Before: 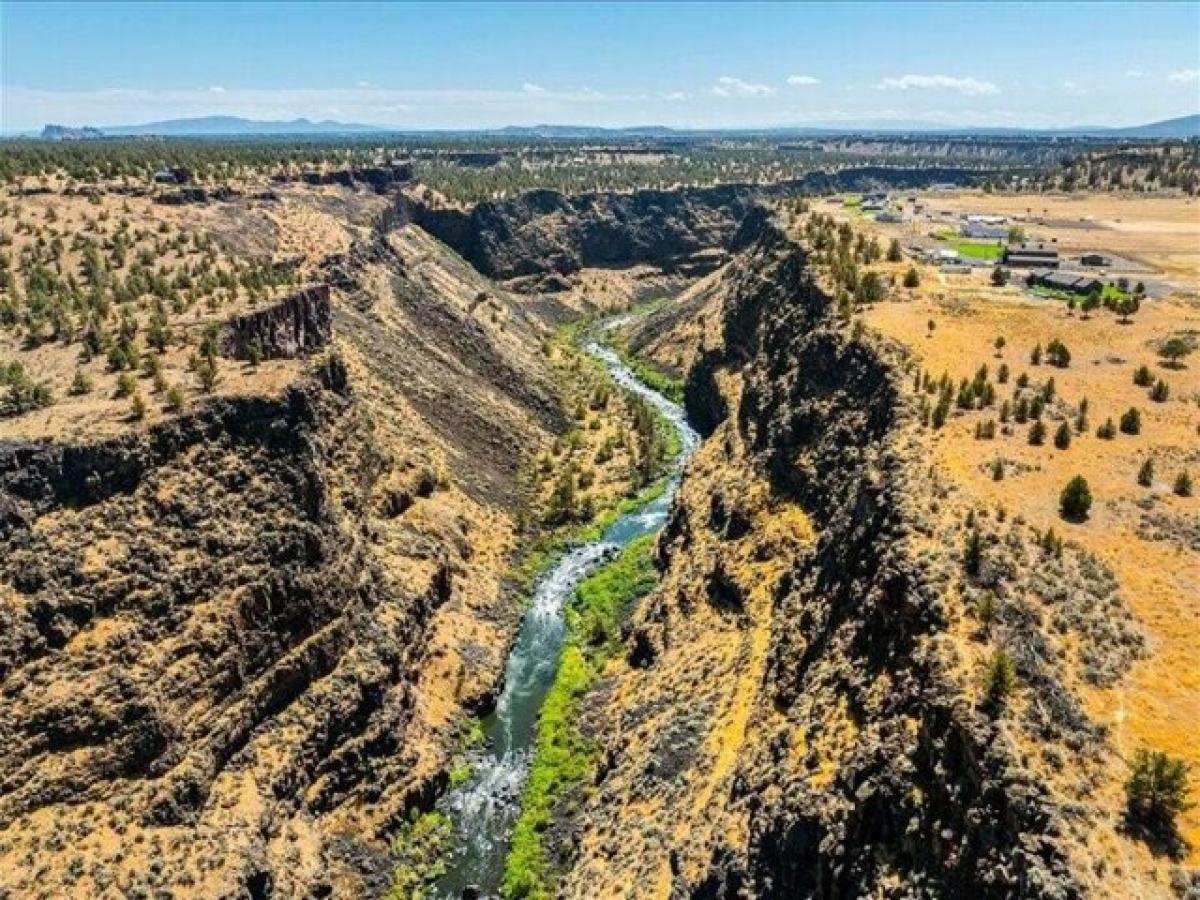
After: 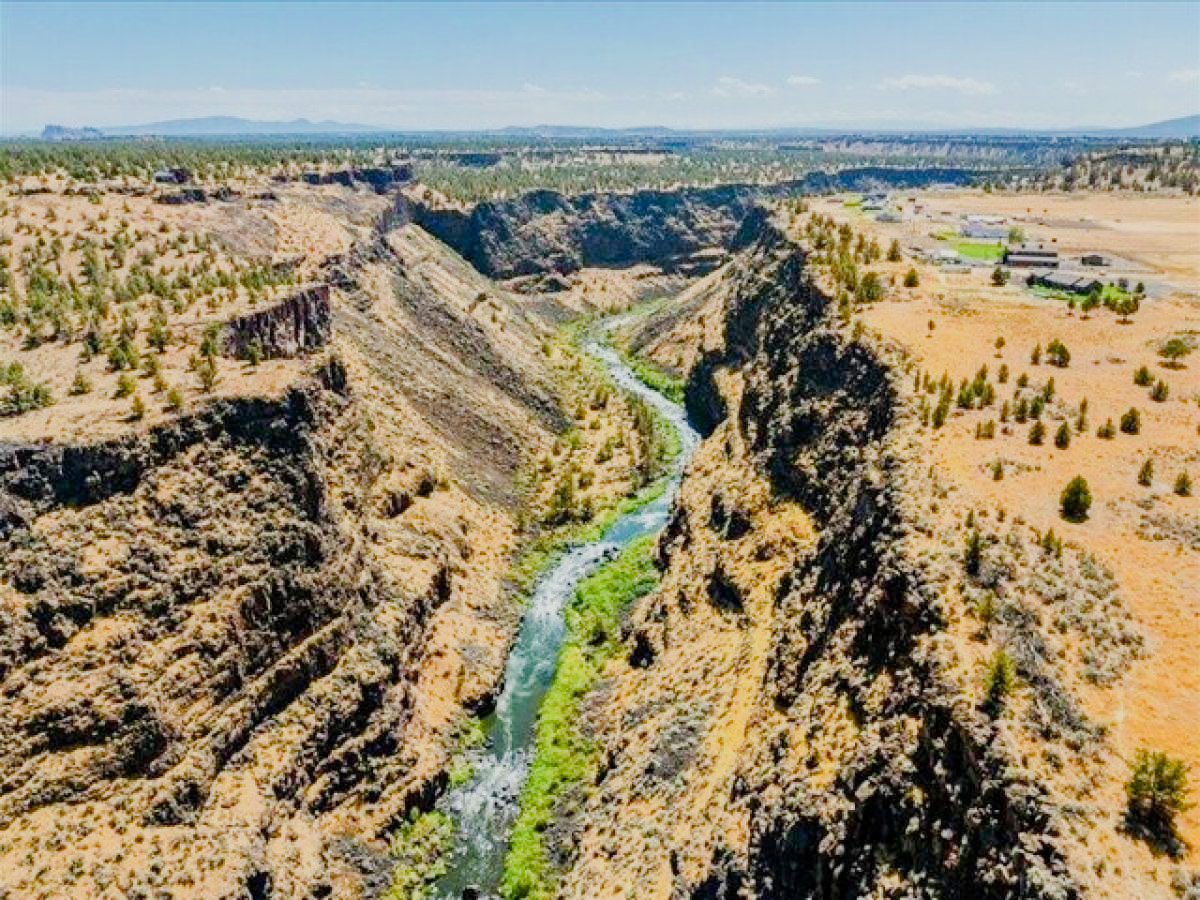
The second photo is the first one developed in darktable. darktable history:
filmic rgb: black relative exposure -6.79 EV, white relative exposure 5.87 EV, hardness 2.68, iterations of high-quality reconstruction 0
contrast brightness saturation: contrast 0.073
color balance rgb: perceptual saturation grading › global saturation 20%, perceptual saturation grading › highlights -48.924%, perceptual saturation grading › shadows 25.38%, perceptual brilliance grading › global brilliance 30.098%, contrast -20.509%
